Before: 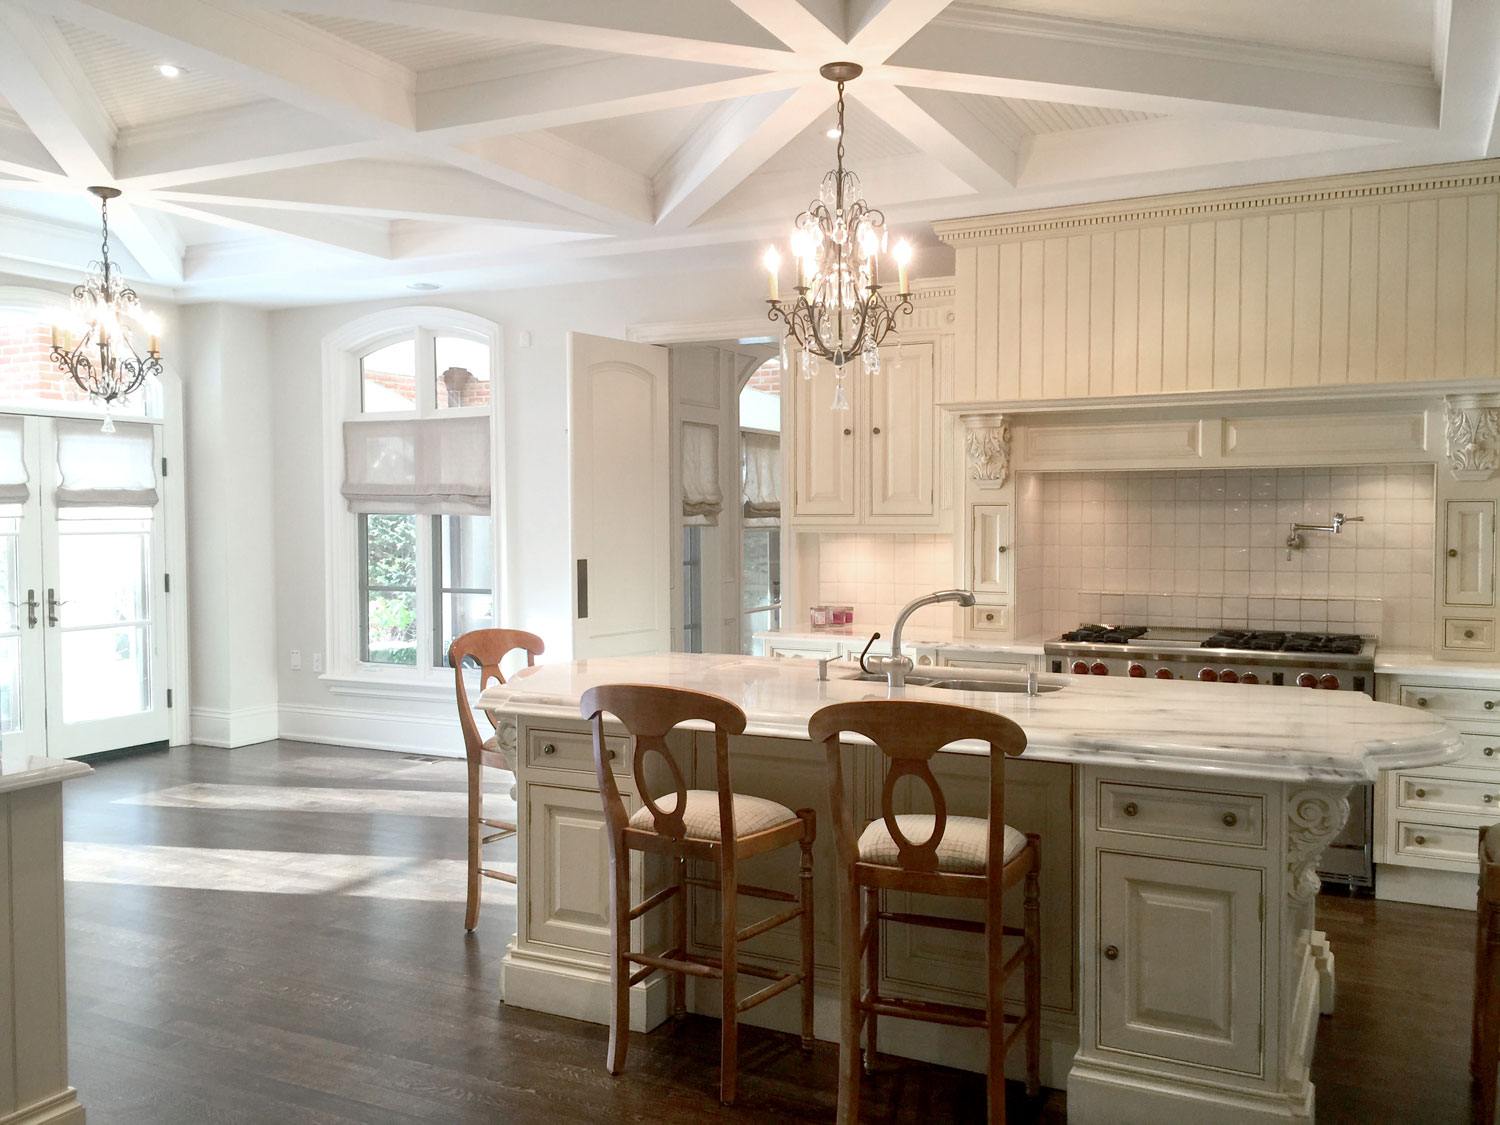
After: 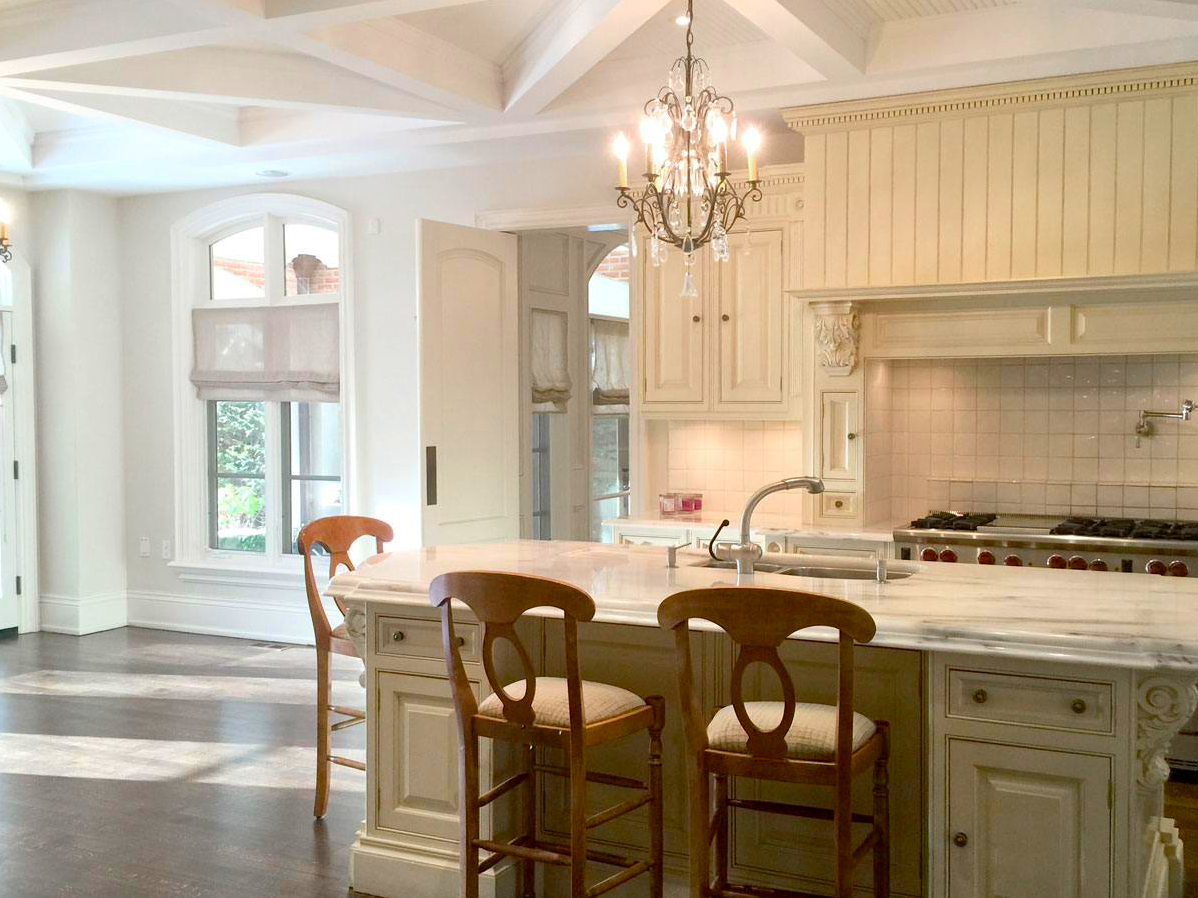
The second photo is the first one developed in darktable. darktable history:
crop and rotate: left 10.071%, top 10.071%, right 10.02%, bottom 10.02%
color balance rgb: linear chroma grading › global chroma 10%, perceptual saturation grading › global saturation 30%, global vibrance 10%
